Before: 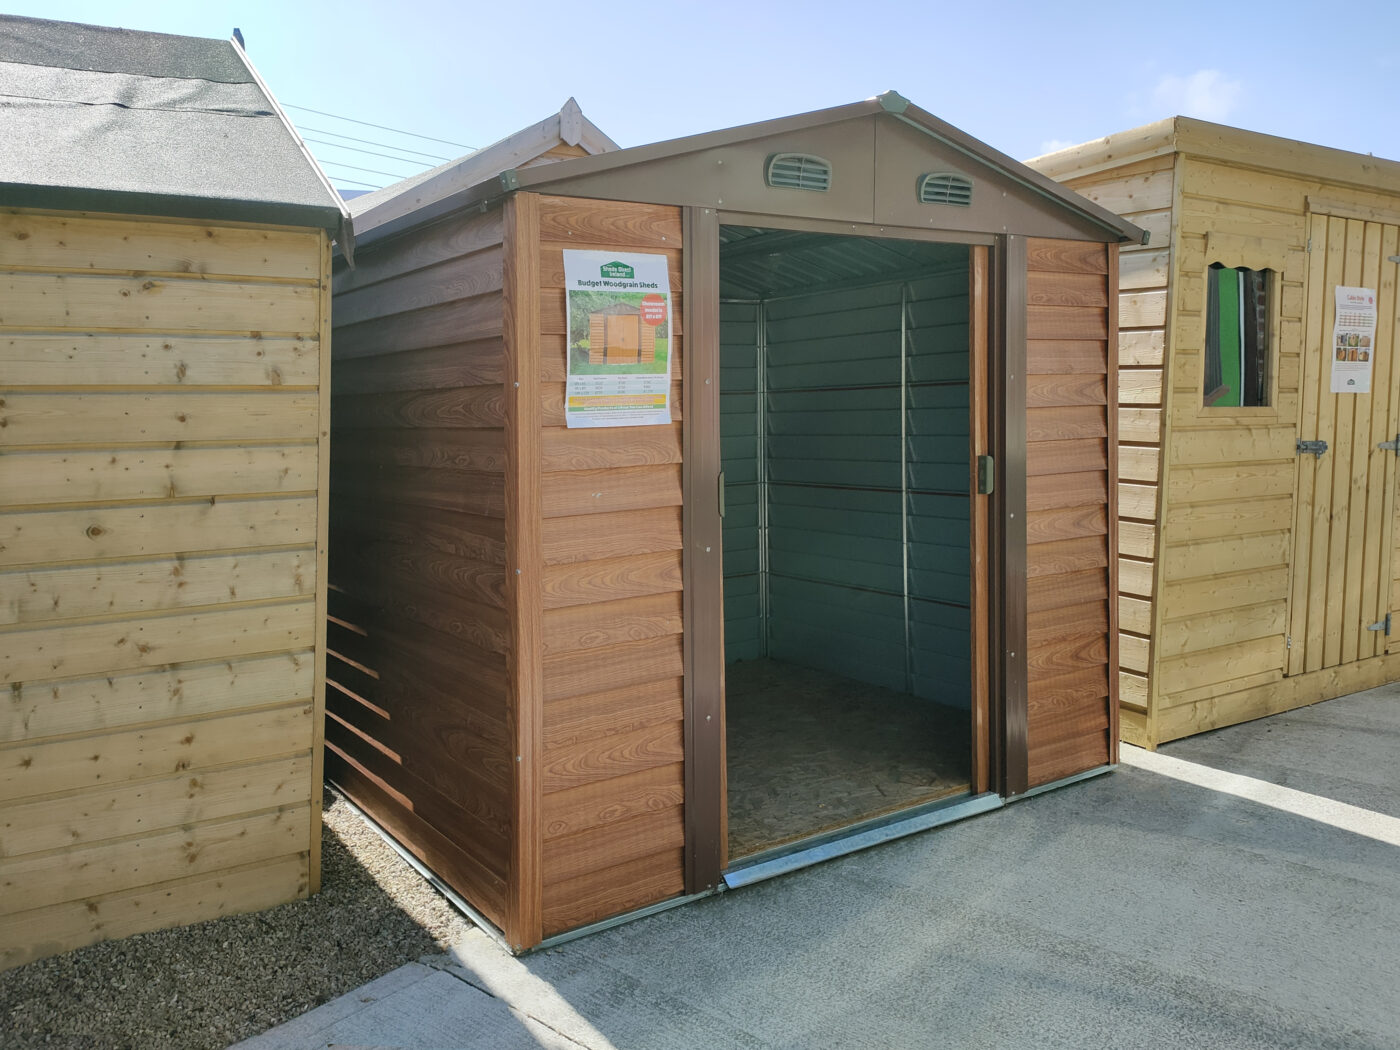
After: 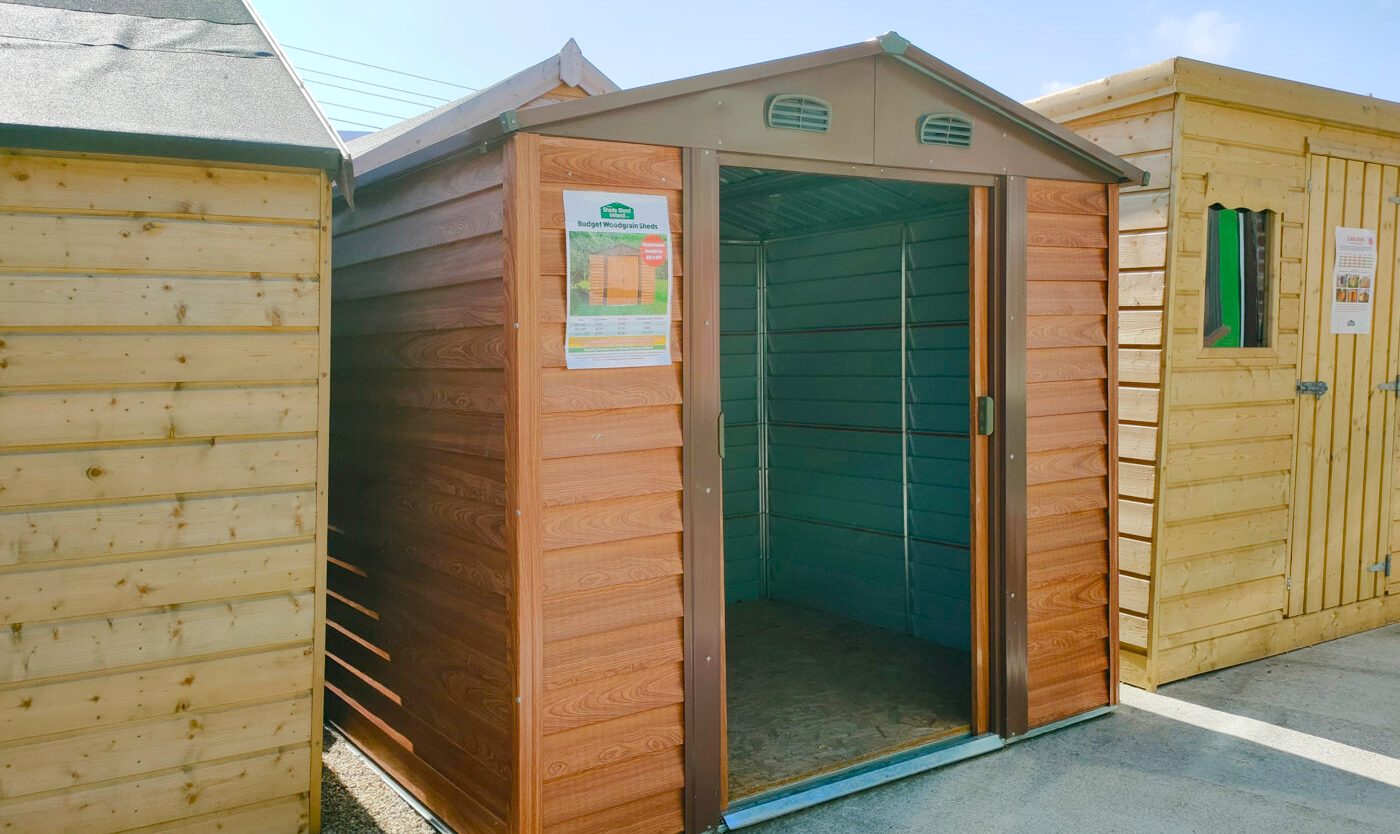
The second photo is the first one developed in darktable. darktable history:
crop and rotate: top 5.659%, bottom 14.909%
color balance rgb: linear chroma grading › global chroma 0.955%, perceptual saturation grading › global saturation 20%, perceptual saturation grading › highlights -50.191%, perceptual saturation grading › shadows 30.997%, perceptual brilliance grading › mid-tones 9.739%, perceptual brilliance grading › shadows 14.997%, global vibrance 20%
